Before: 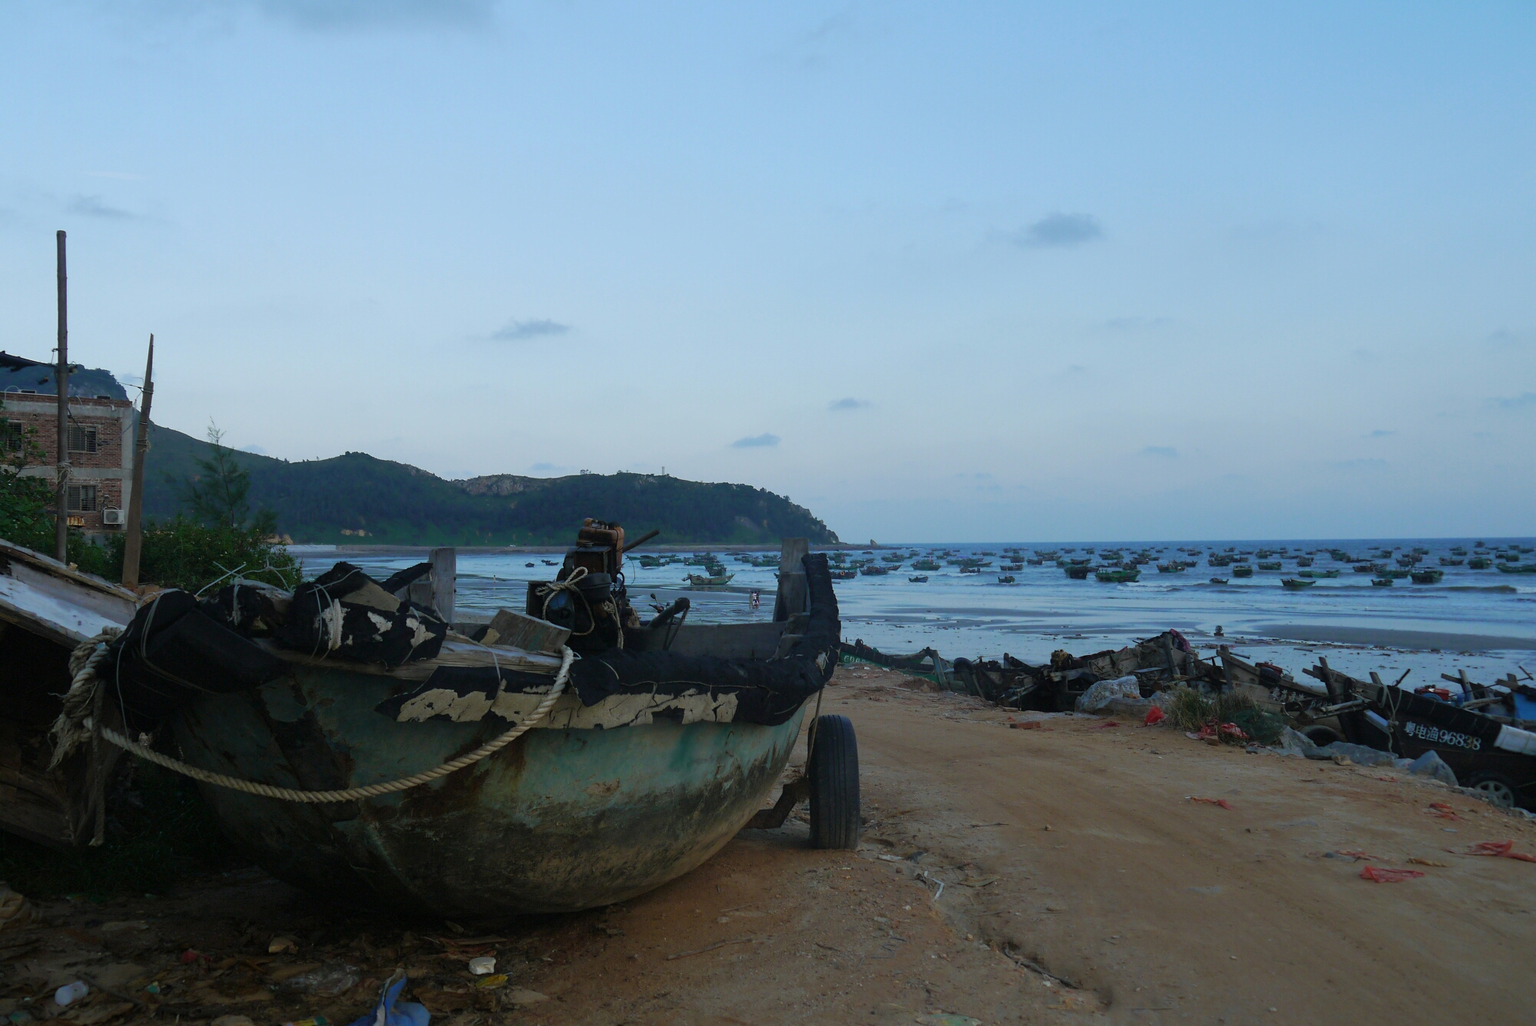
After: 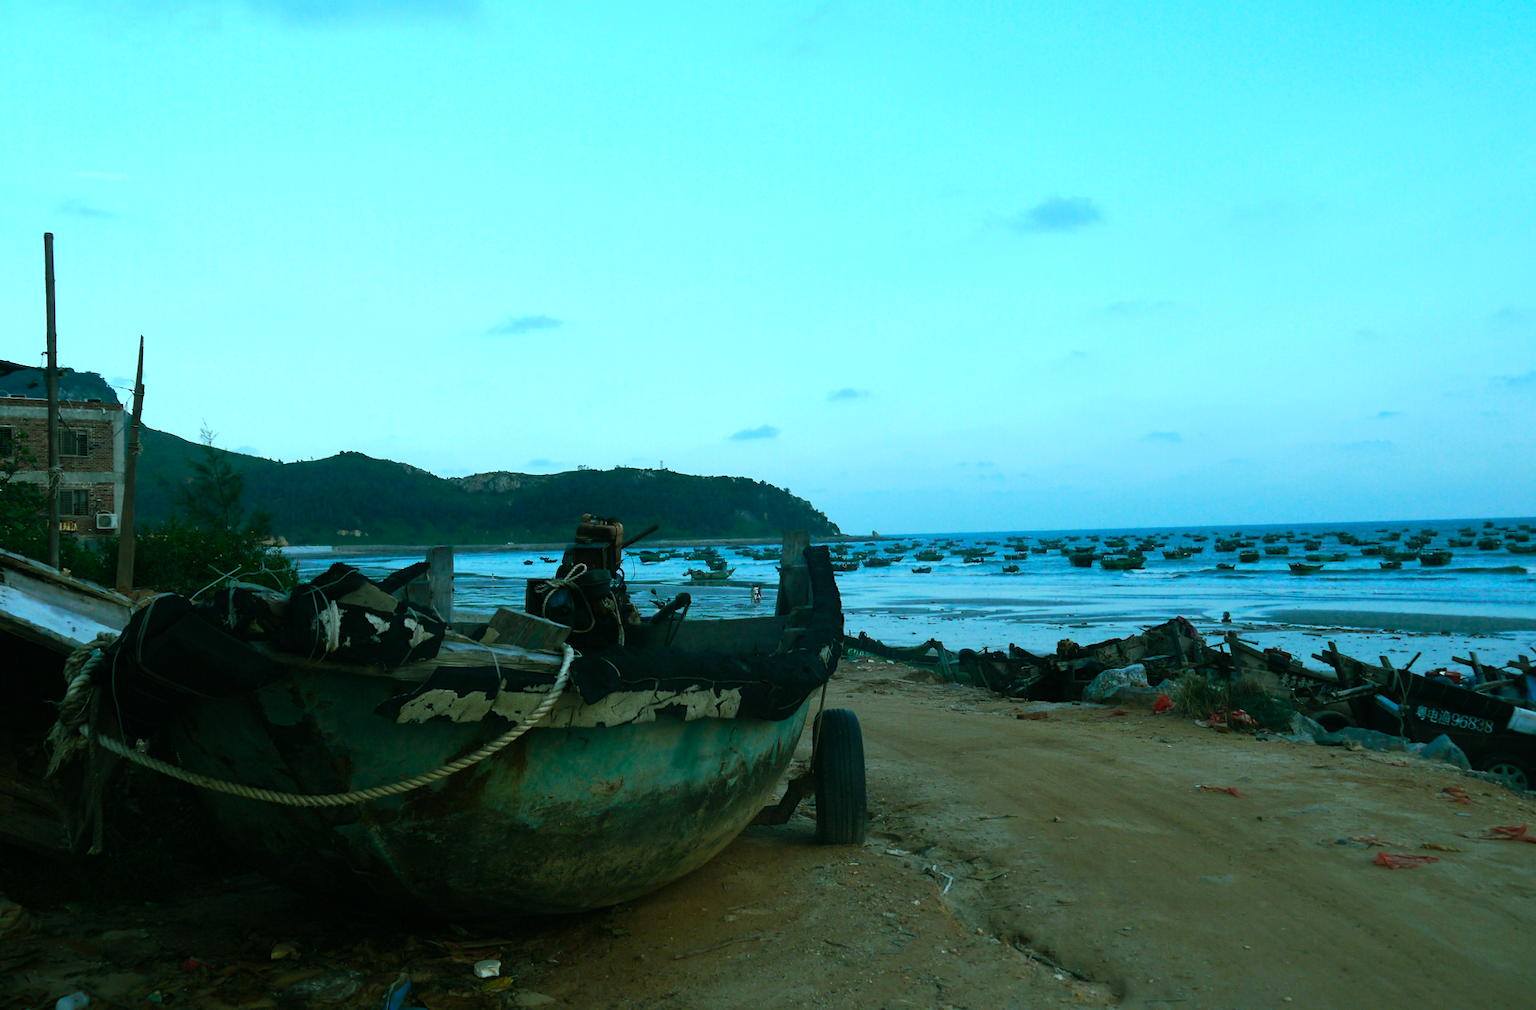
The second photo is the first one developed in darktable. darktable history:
color balance rgb: shadows lift › chroma 11.71%, shadows lift › hue 133.46°, highlights gain › chroma 4%, highlights gain › hue 200.2°, perceptual saturation grading › global saturation 18.05%
rotate and perspective: rotation -1°, crop left 0.011, crop right 0.989, crop top 0.025, crop bottom 0.975
tone equalizer: -8 EV -0.75 EV, -7 EV -0.7 EV, -6 EV -0.6 EV, -5 EV -0.4 EV, -3 EV 0.4 EV, -2 EV 0.6 EV, -1 EV 0.7 EV, +0 EV 0.75 EV, edges refinement/feathering 500, mask exposure compensation -1.57 EV, preserve details no
